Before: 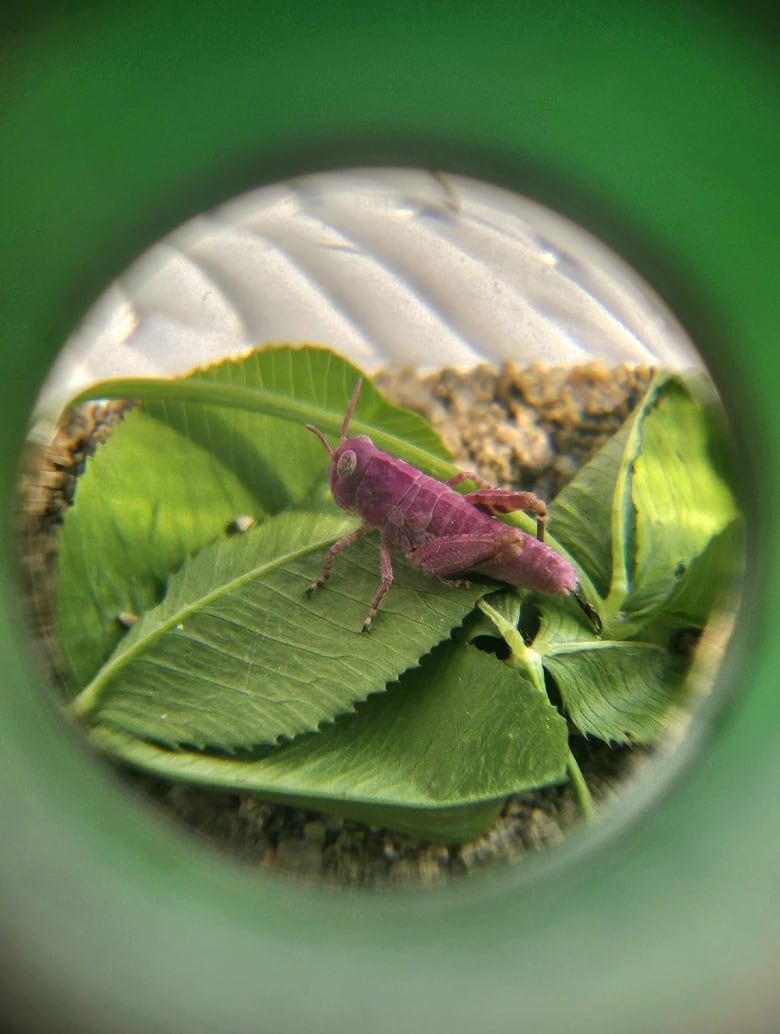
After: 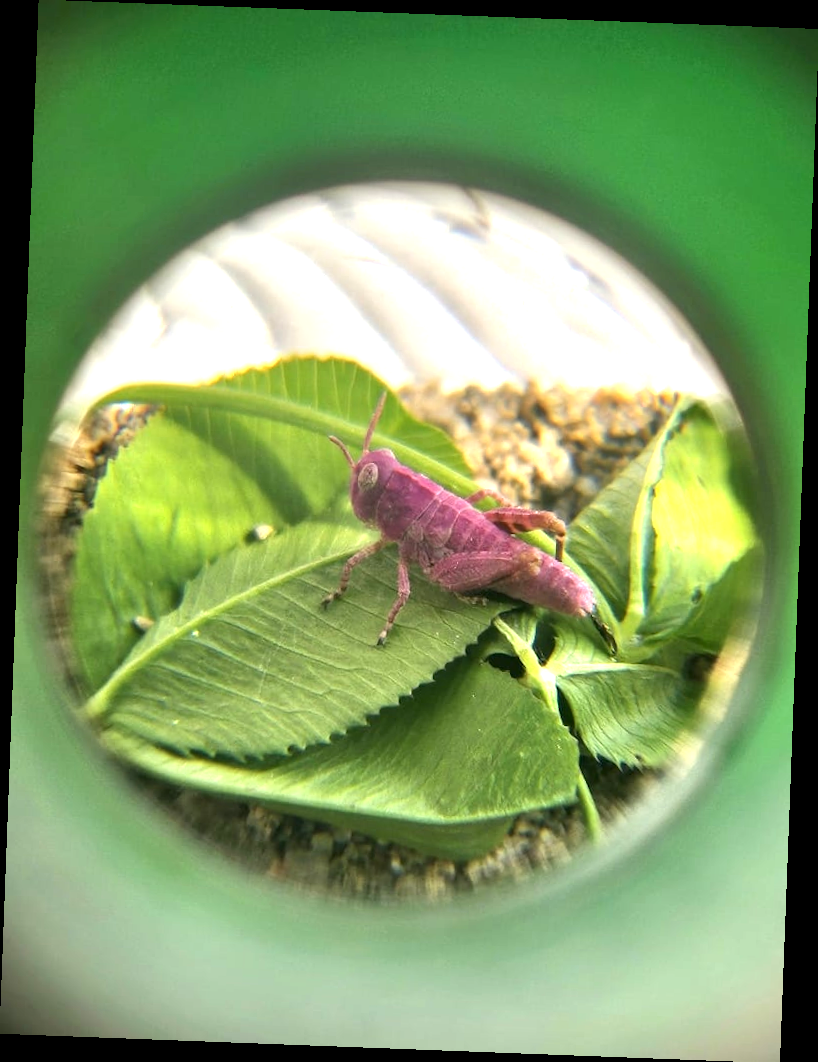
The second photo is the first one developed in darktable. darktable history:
exposure: black level correction 0.001, exposure 0.955 EV, compensate exposure bias true, compensate highlight preservation false
rotate and perspective: rotation 2.17°, automatic cropping off
